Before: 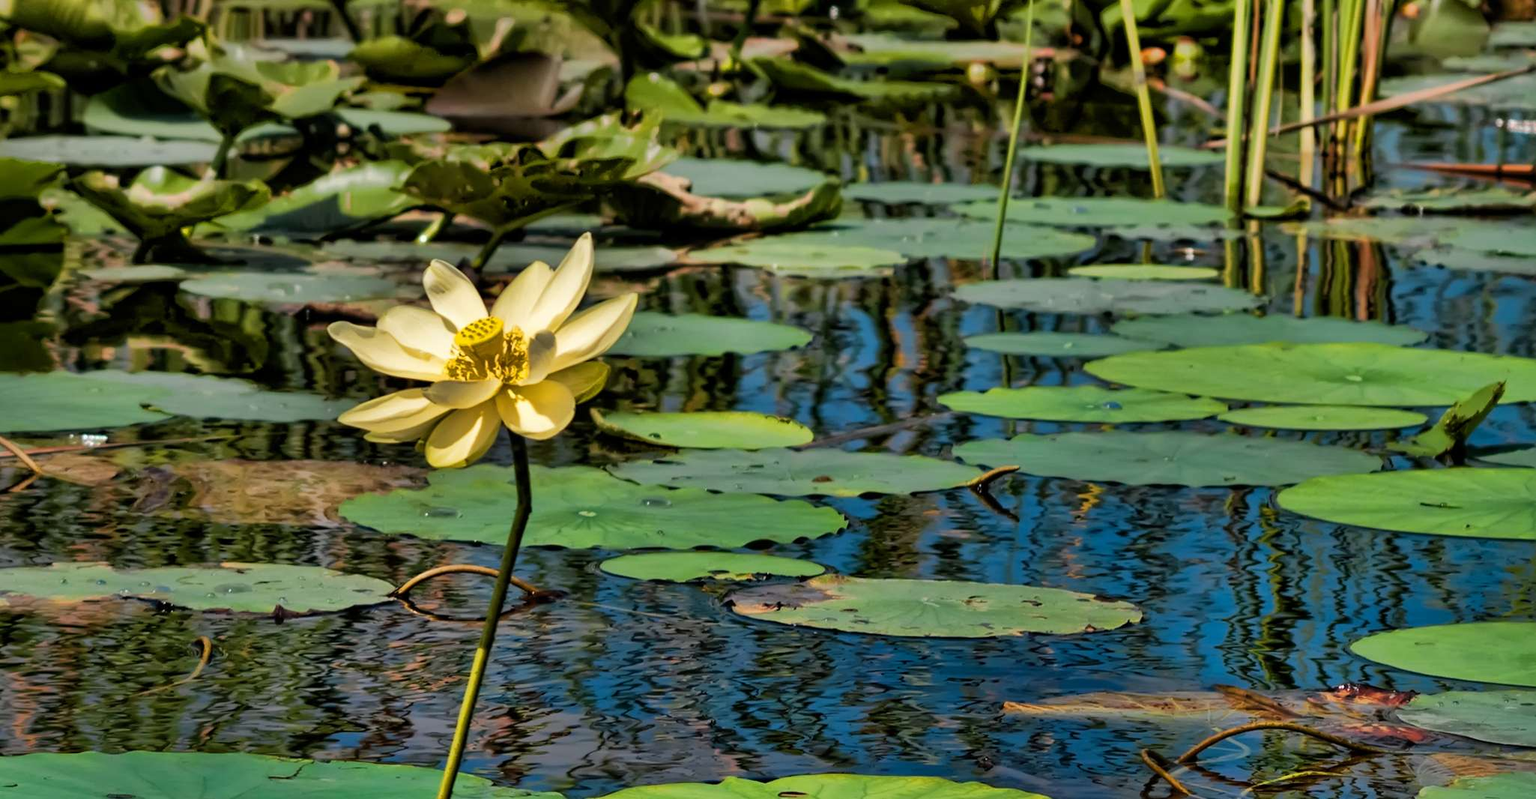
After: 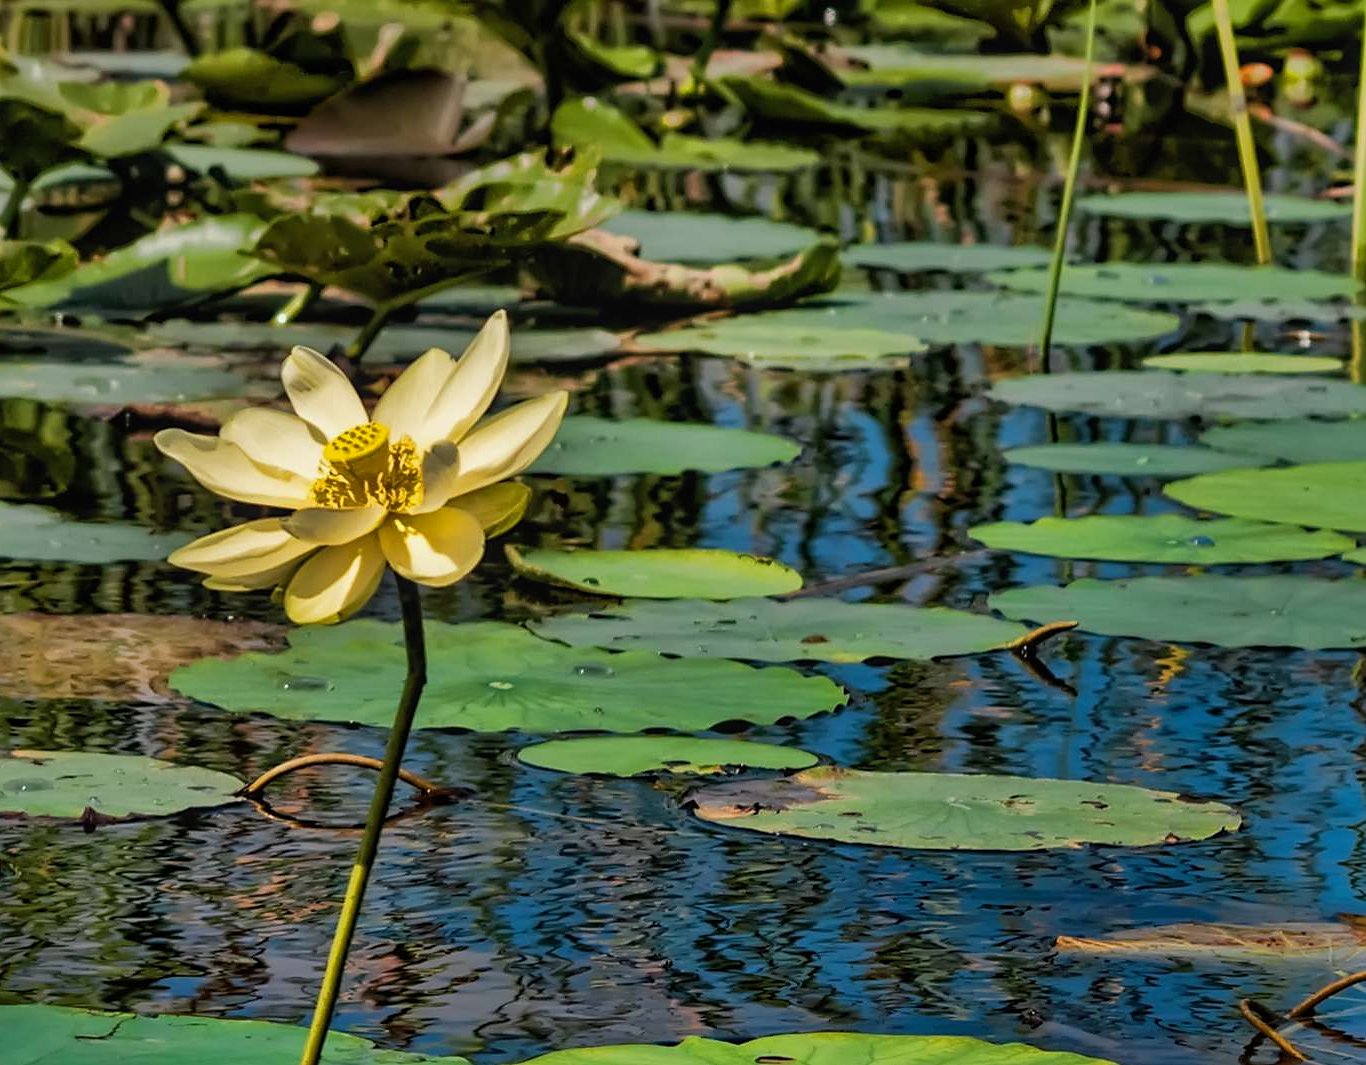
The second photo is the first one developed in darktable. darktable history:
crop and rotate: left 13.833%, right 19.517%
sharpen: radius 1.844, amount 0.391, threshold 1.677
local contrast: detail 109%
